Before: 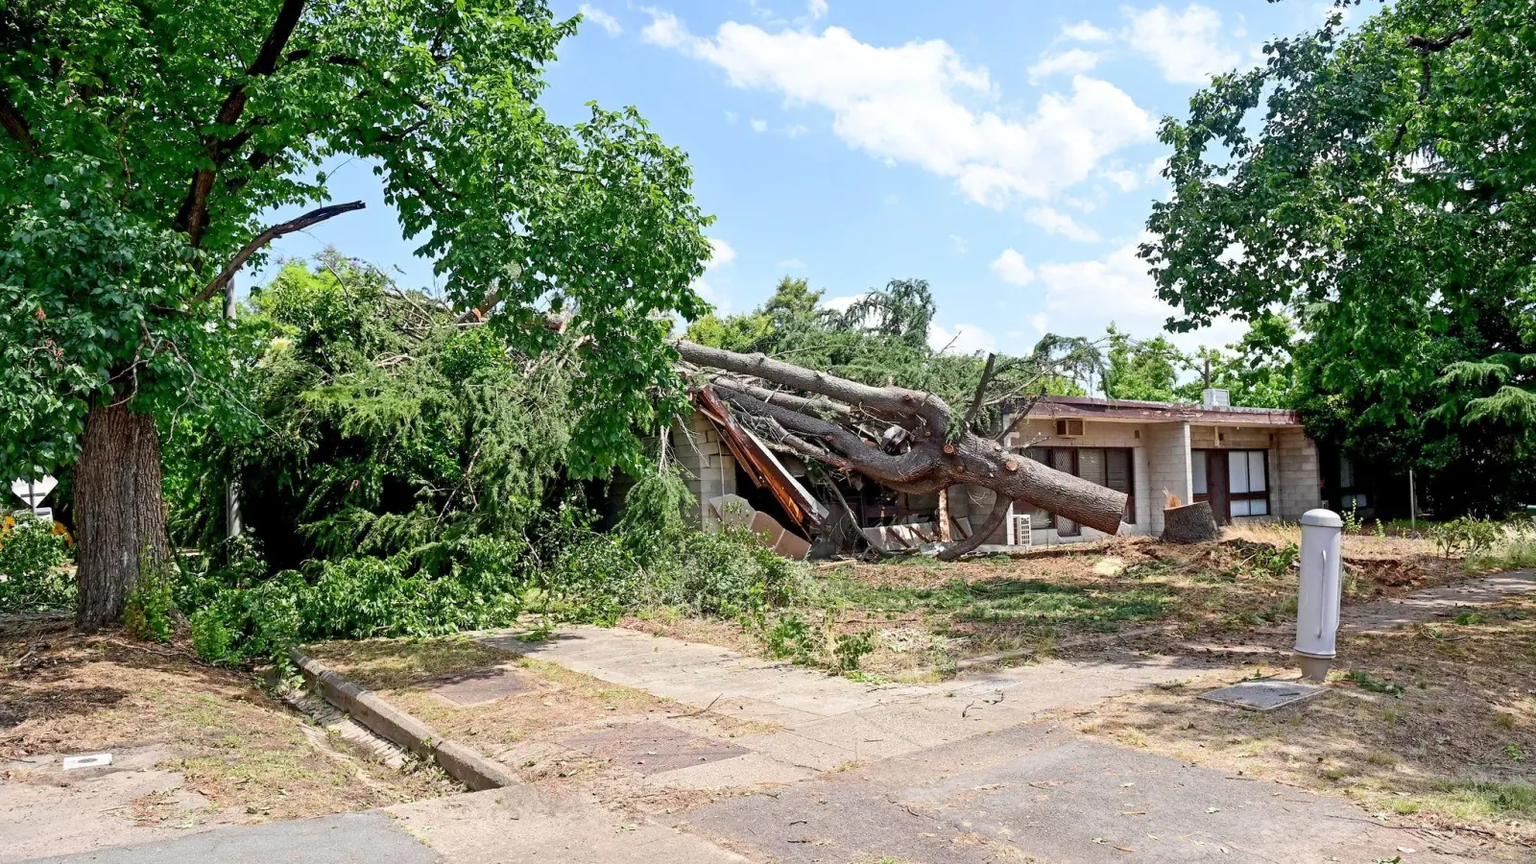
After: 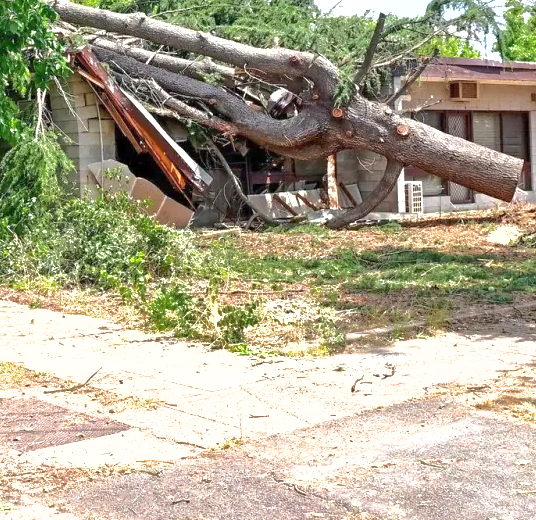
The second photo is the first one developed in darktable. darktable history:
crop: left 40.703%, top 39.528%, right 25.736%, bottom 2.657%
shadows and highlights: shadows 40.31, highlights -60.06
exposure: exposure 0.769 EV, compensate highlight preservation false
